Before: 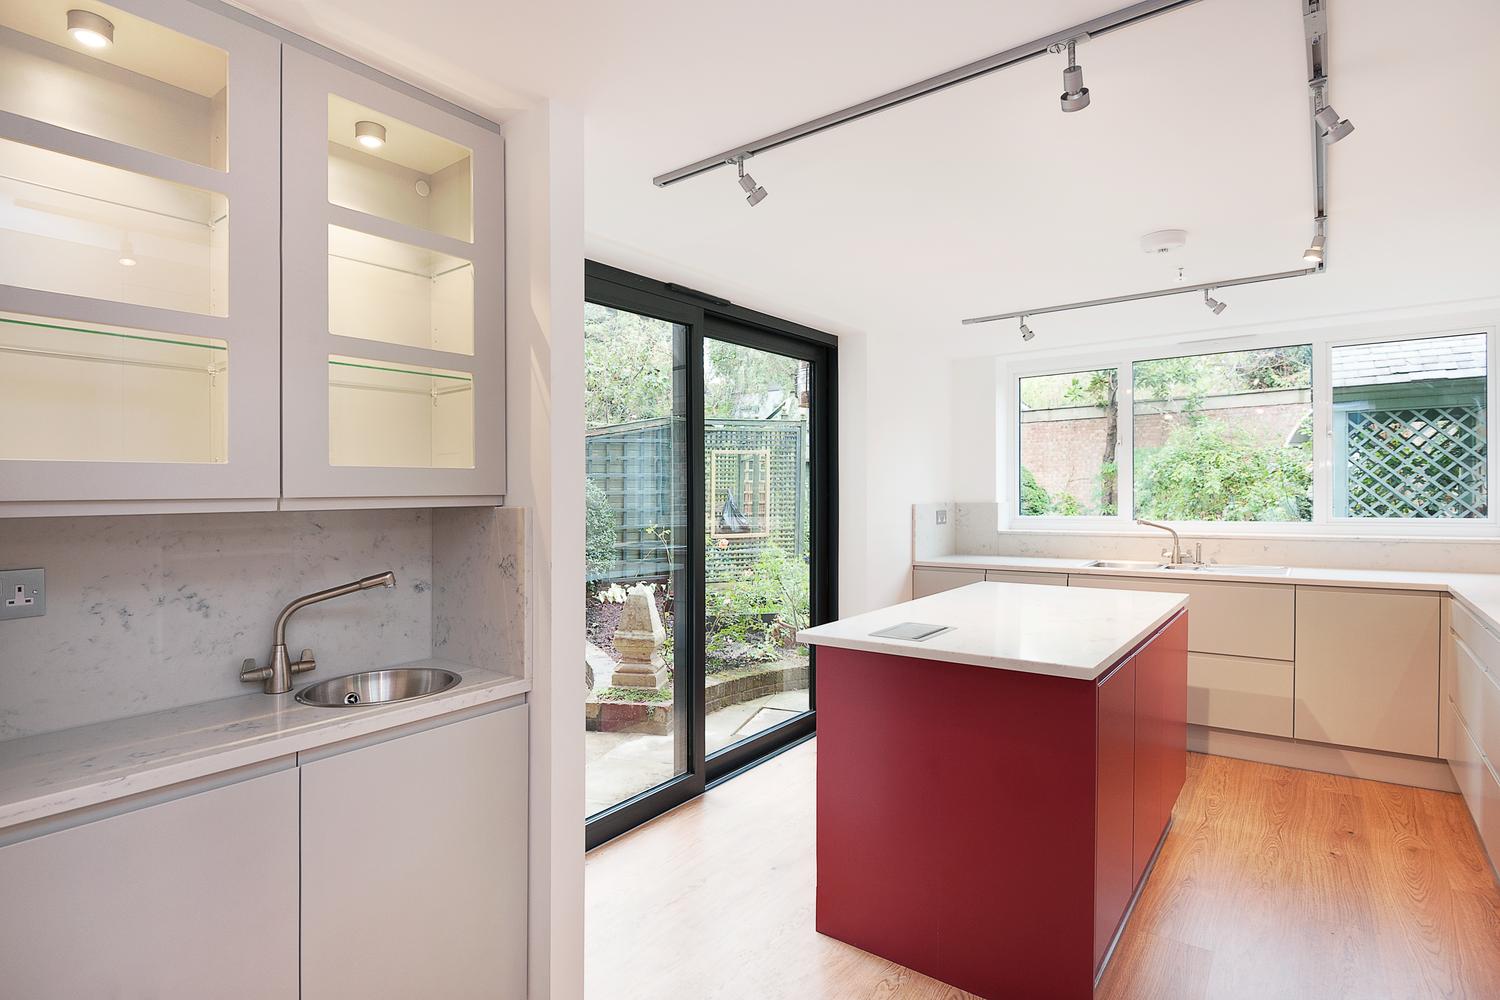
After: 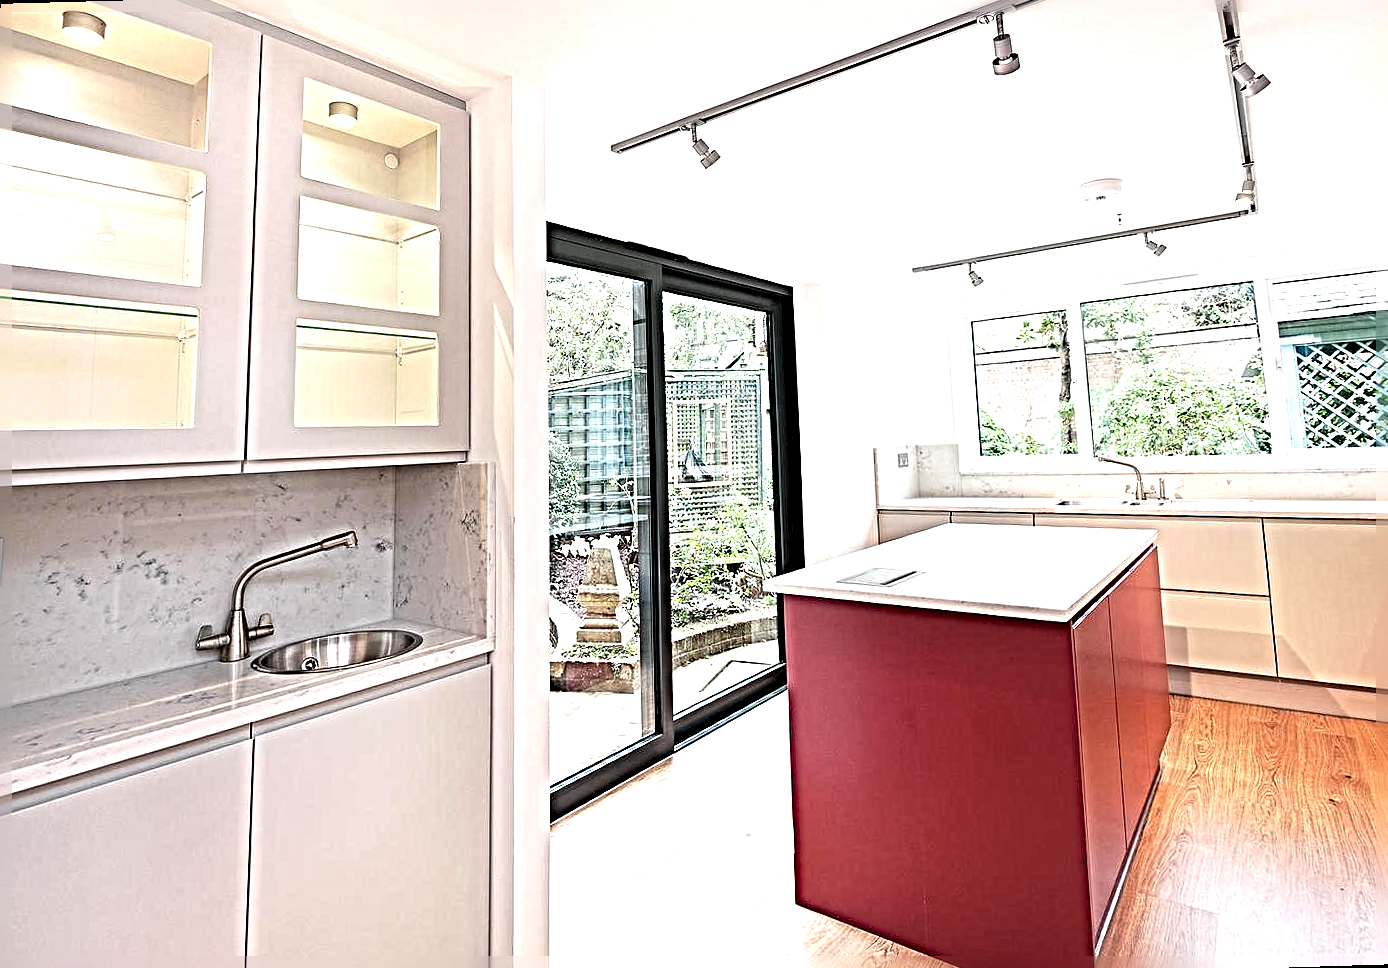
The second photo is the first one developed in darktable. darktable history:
rotate and perspective: rotation -1.68°, lens shift (vertical) -0.146, crop left 0.049, crop right 0.912, crop top 0.032, crop bottom 0.96
sharpen: radius 6.3, amount 1.8, threshold 0
exposure: exposure 0.669 EV, compensate highlight preservation false
